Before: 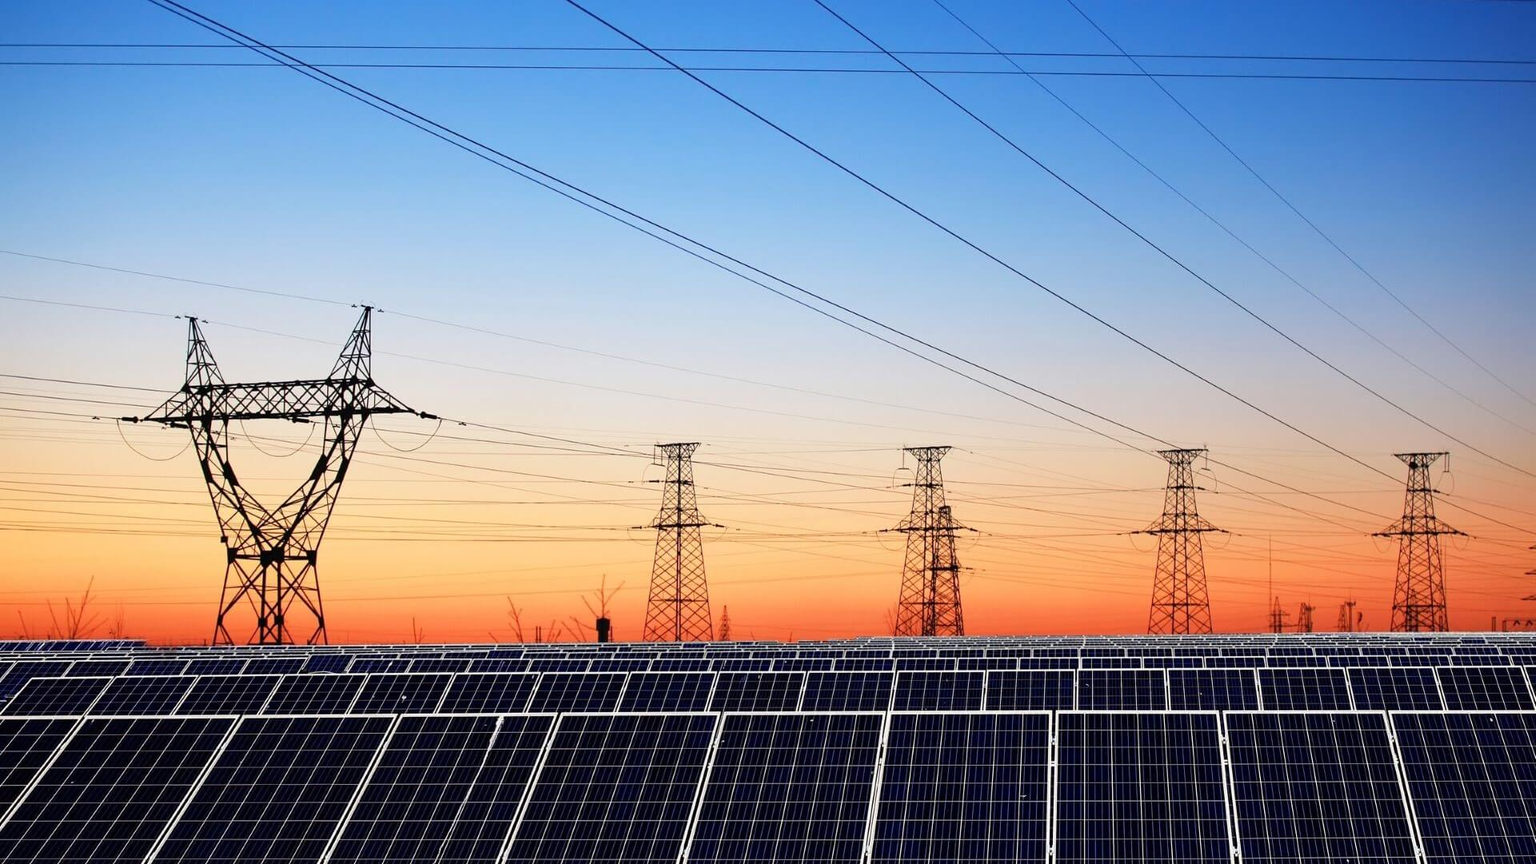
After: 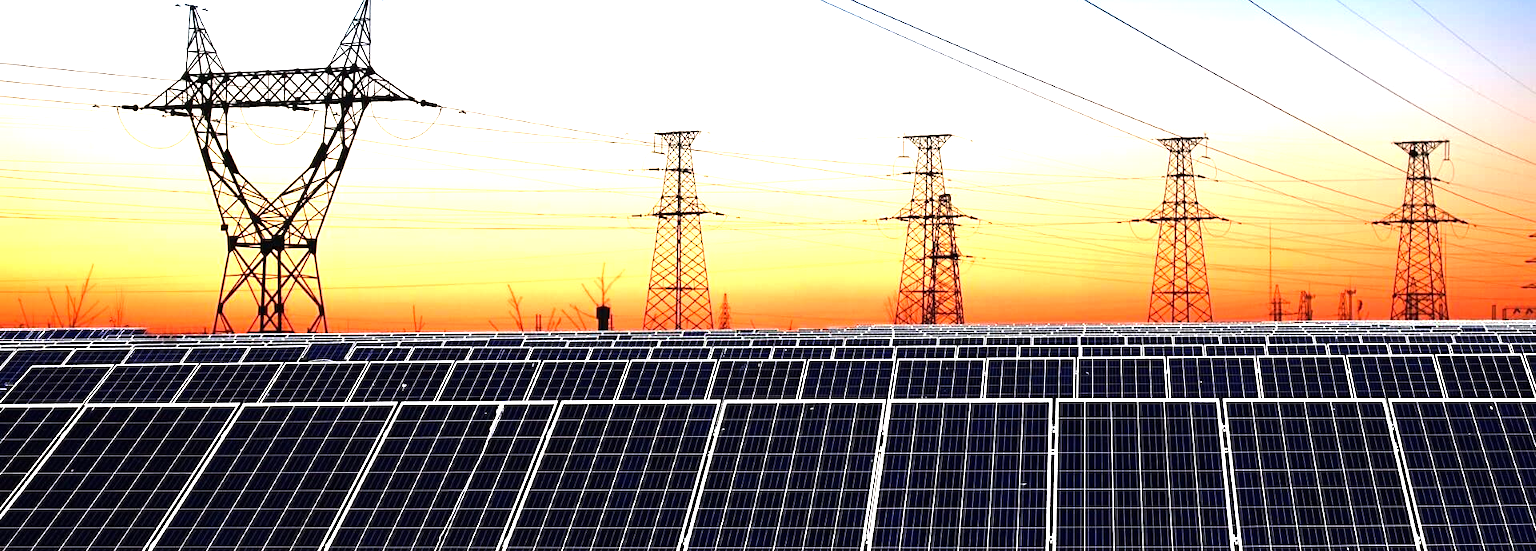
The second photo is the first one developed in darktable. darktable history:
color balance rgb: perceptual saturation grading › global saturation 10.398%, perceptual brilliance grading › highlights 16.284%, perceptual brilliance grading › mid-tones 5.83%, perceptual brilliance grading › shadows -15.156%
exposure: black level correction 0, exposure 0.691 EV, compensate exposure bias true, compensate highlight preservation false
crop and rotate: top 36.133%
